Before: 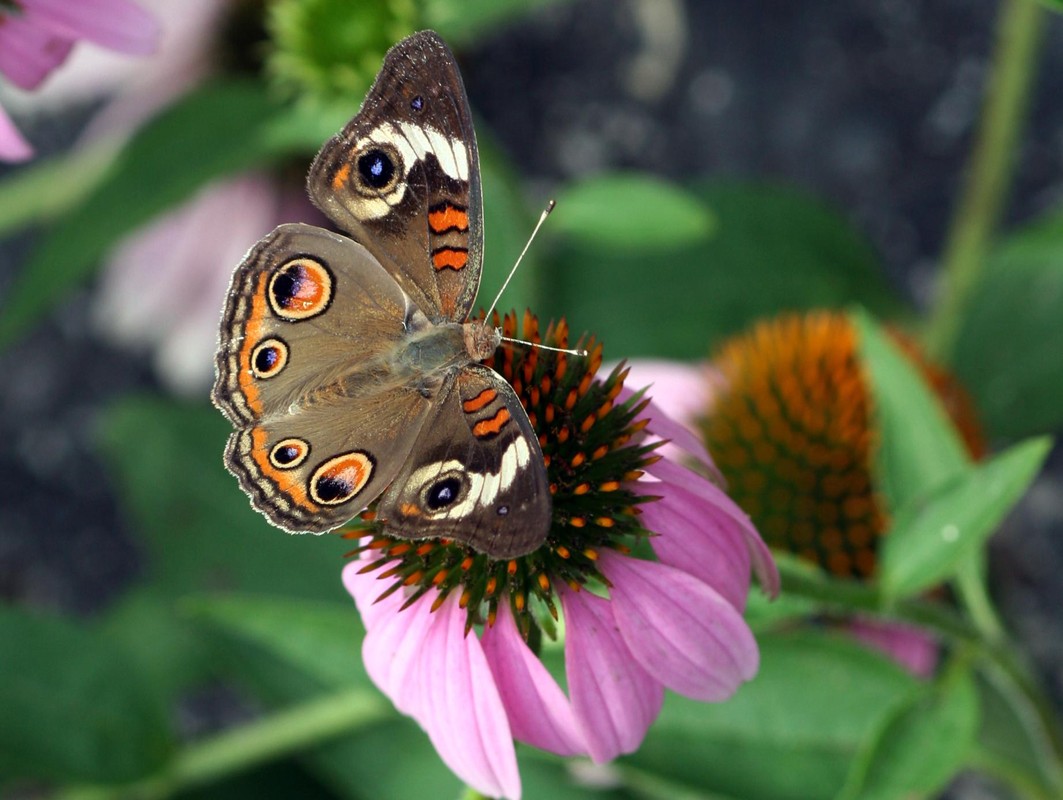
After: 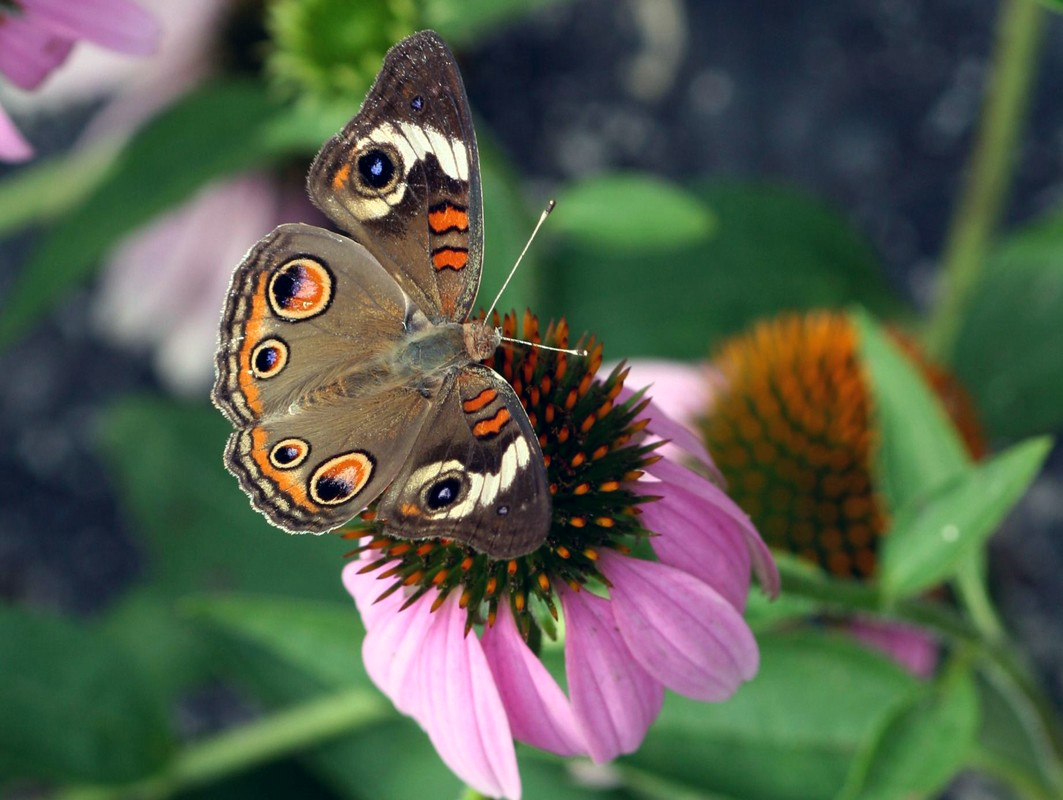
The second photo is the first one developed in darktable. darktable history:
color correction: highlights a* 0.207, highlights b* 2.7, shadows a* -0.874, shadows b* -4.78
color zones: curves: ch0 [(0, 0.5) (0.143, 0.5) (0.286, 0.5) (0.429, 0.5) (0.571, 0.5) (0.714, 0.476) (0.857, 0.5) (1, 0.5)]; ch2 [(0, 0.5) (0.143, 0.5) (0.286, 0.5) (0.429, 0.5) (0.571, 0.5) (0.714, 0.487) (0.857, 0.5) (1, 0.5)]
